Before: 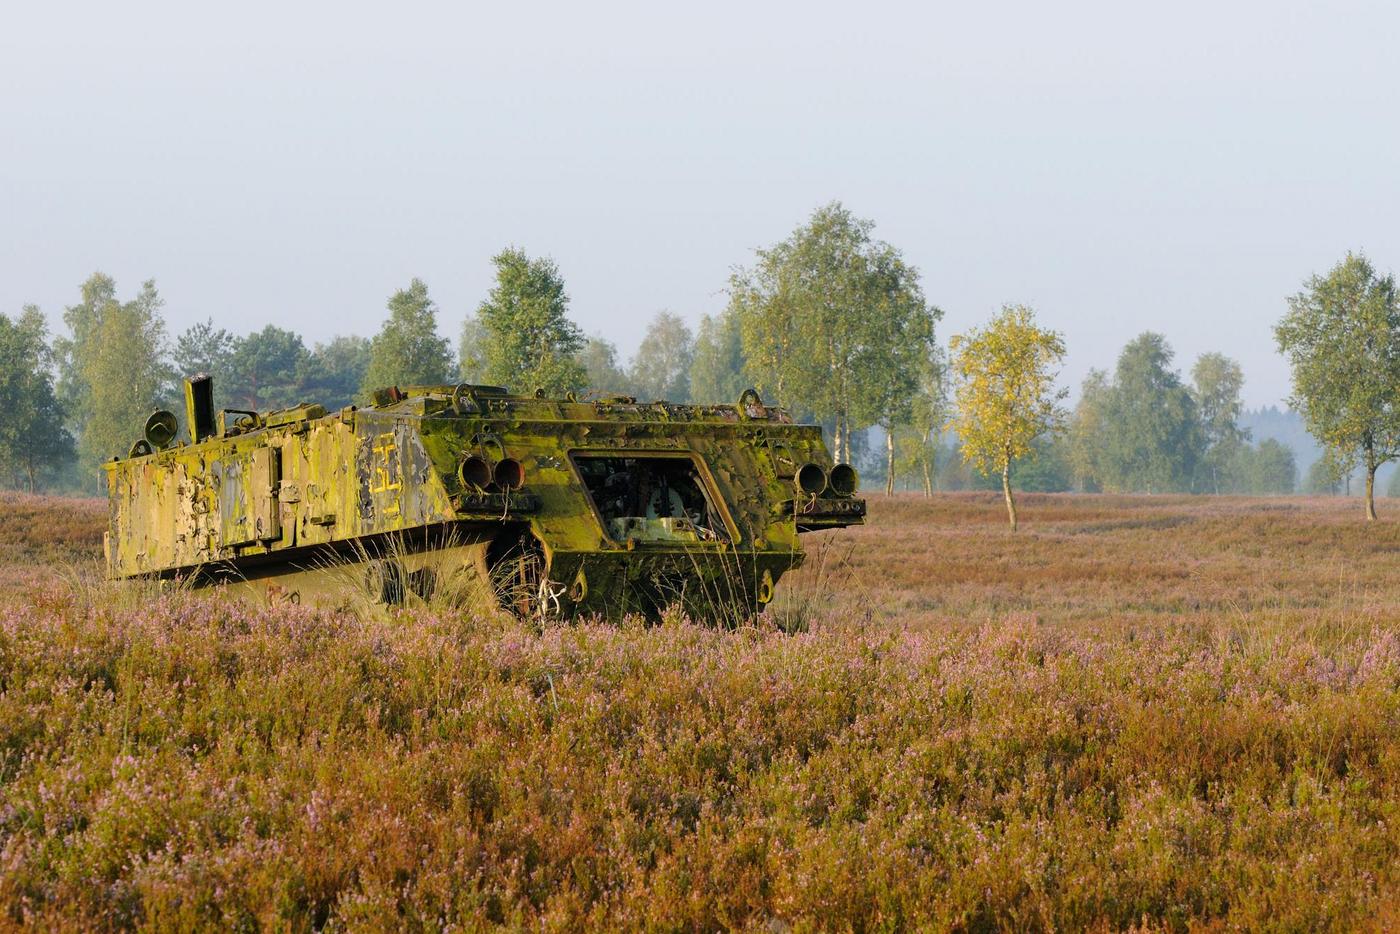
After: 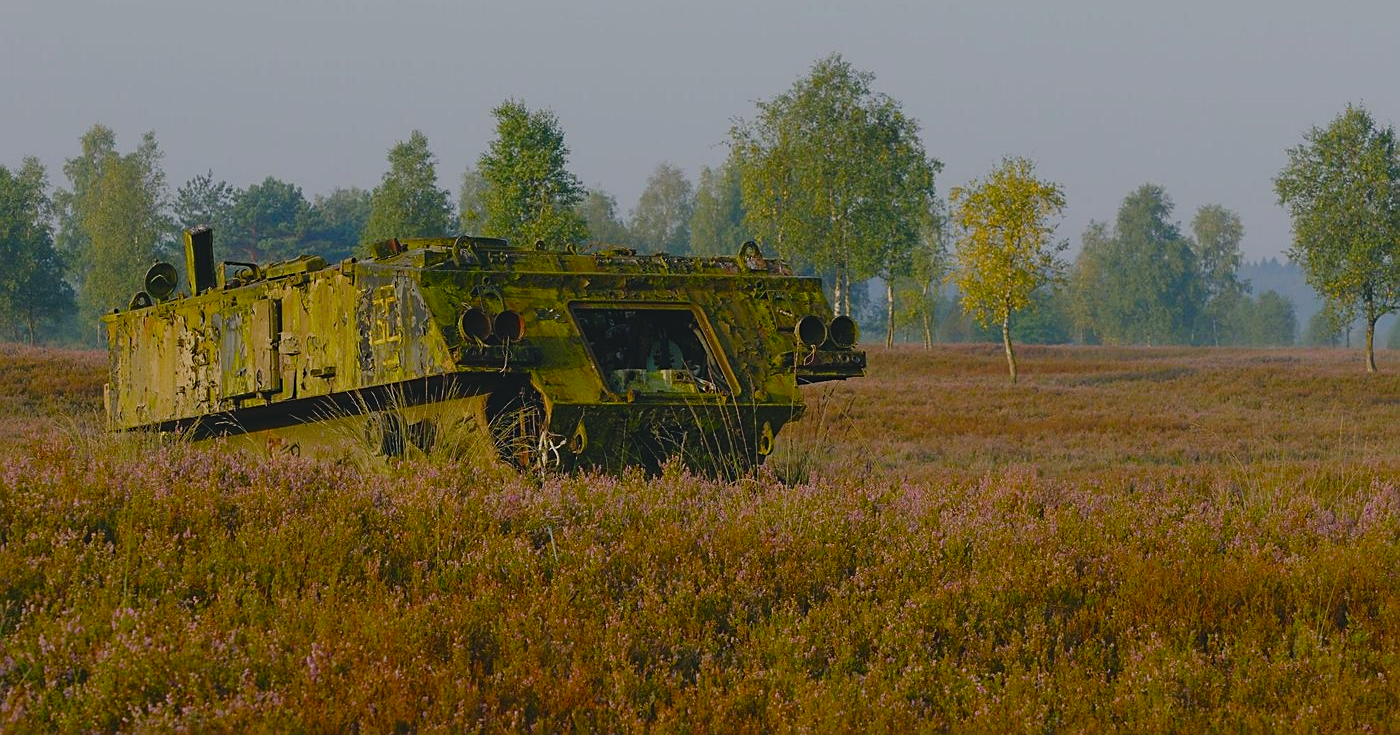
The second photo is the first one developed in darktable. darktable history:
crop and rotate: top 15.871%, bottom 5.422%
color balance rgb: shadows lift › chroma 2.022%, shadows lift › hue 221.24°, linear chroma grading › global chroma 15.452%, perceptual saturation grading › global saturation 25.849%, perceptual saturation grading › highlights -50.46%, perceptual saturation grading › shadows 30.338%
exposure: black level correction -0.017, exposure -1.101 EV, compensate highlight preservation false
sharpen: on, module defaults
color calibration: gray › normalize channels true, illuminant same as pipeline (D50), adaptation XYZ, x 0.346, y 0.358, temperature 5014.44 K, gamut compression 0.009
